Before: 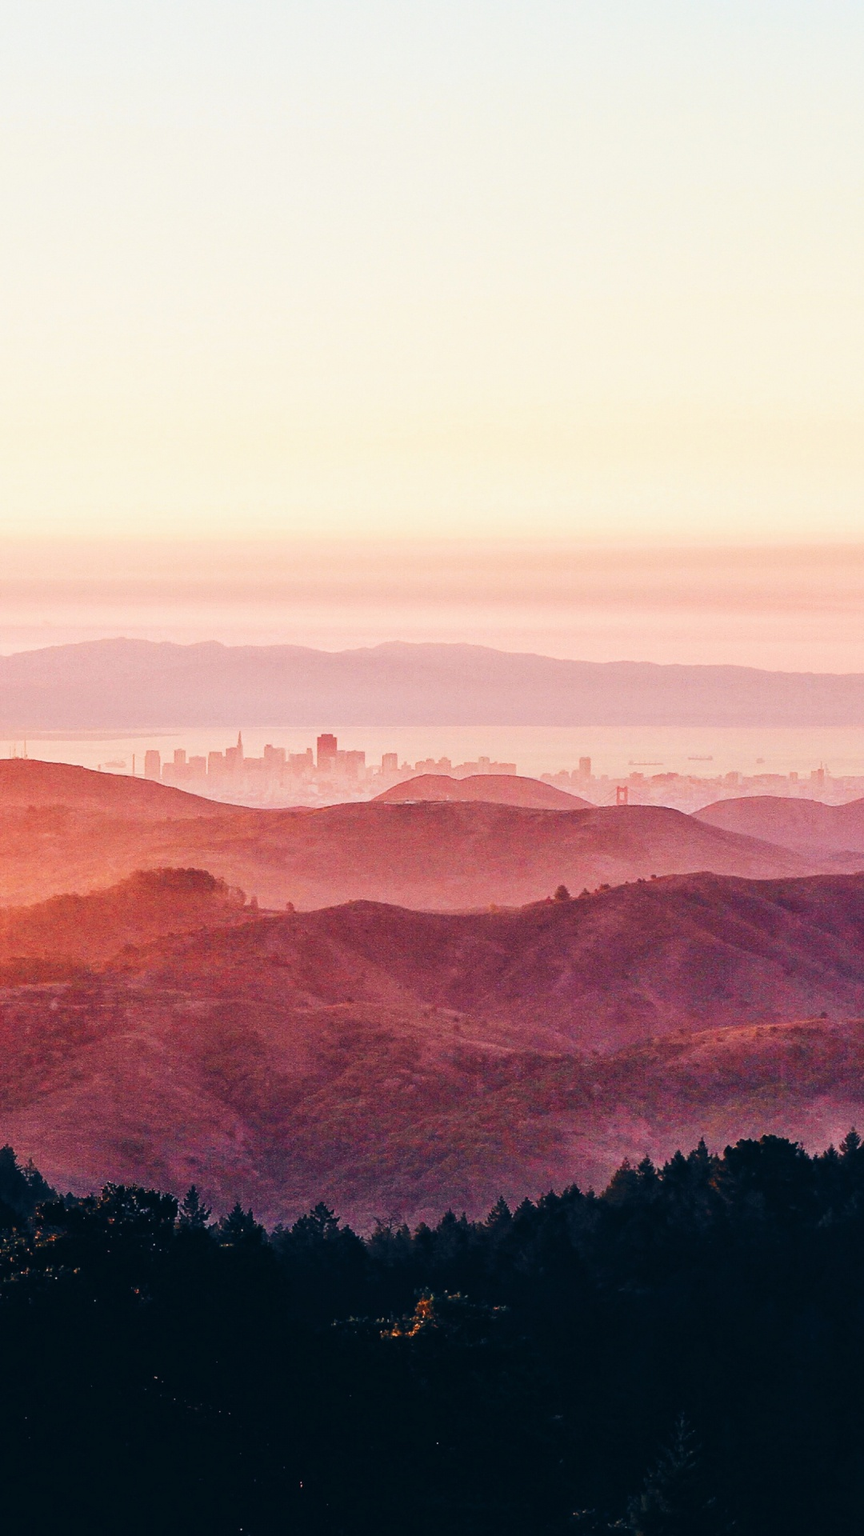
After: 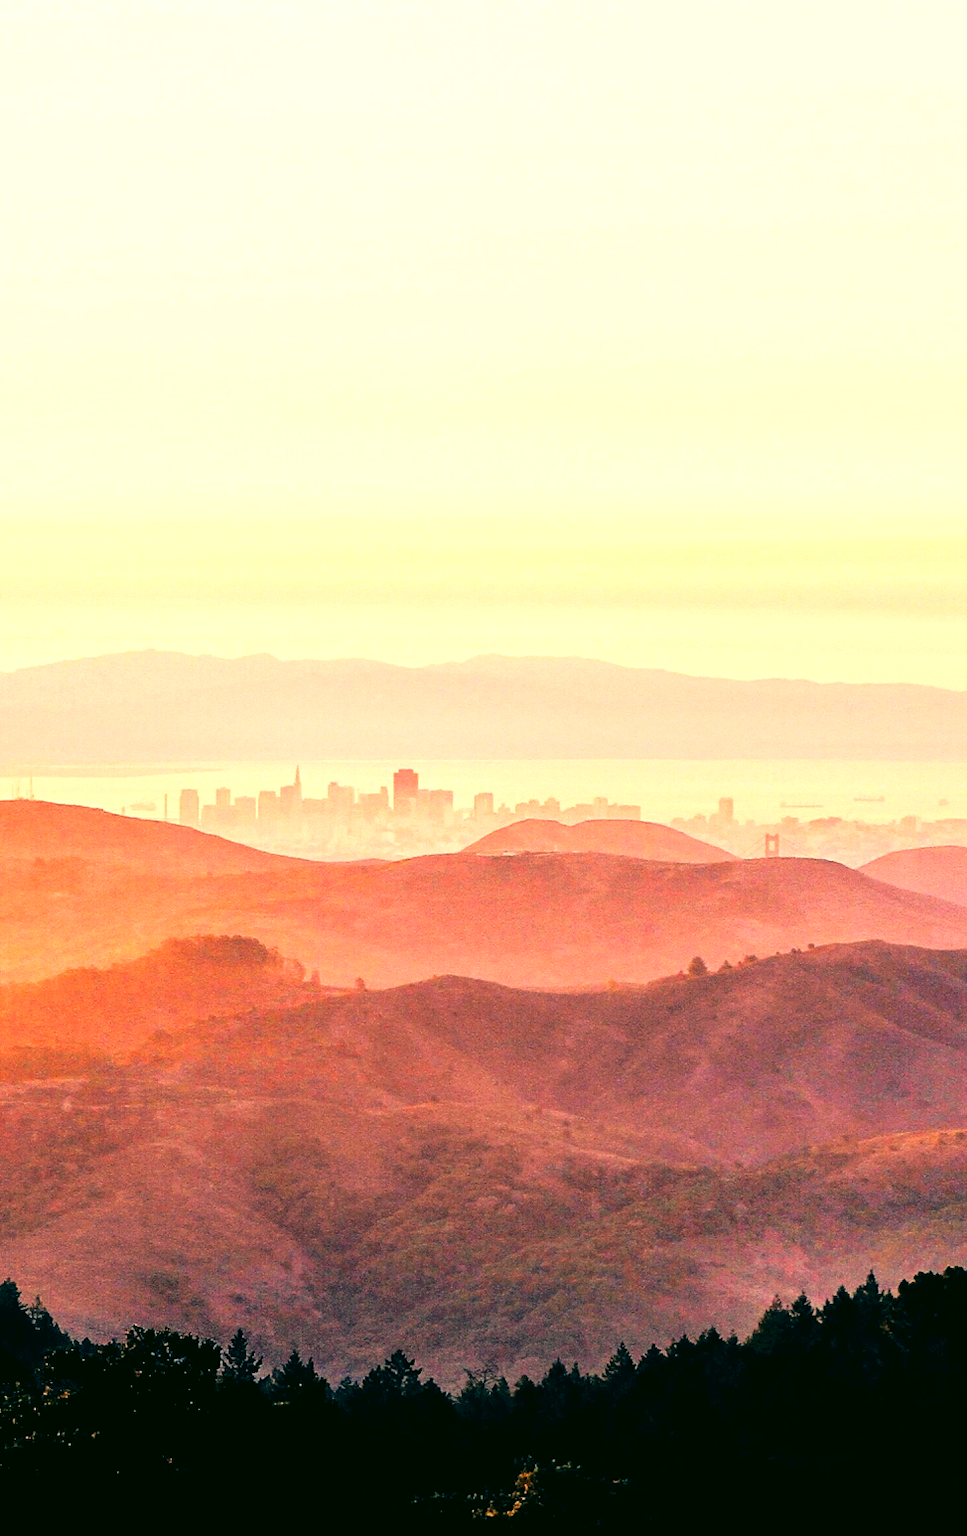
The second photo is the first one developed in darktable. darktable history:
crop: top 7.463%, right 9.747%, bottom 11.945%
tone curve: curves: ch0 [(0.047, 0) (0.292, 0.352) (0.657, 0.678) (1, 0.958)], color space Lab, independent channels, preserve colors none
tone equalizer: -8 EV -1.11 EV, -7 EV -1.05 EV, -6 EV -0.883 EV, -5 EV -0.549 EV, -3 EV 0.565 EV, -2 EV 0.851 EV, -1 EV 1 EV, +0 EV 1.05 EV, mask exposure compensation -0.495 EV
color correction: highlights a* 5.24, highlights b* 24.59, shadows a* -16.26, shadows b* 3.84
